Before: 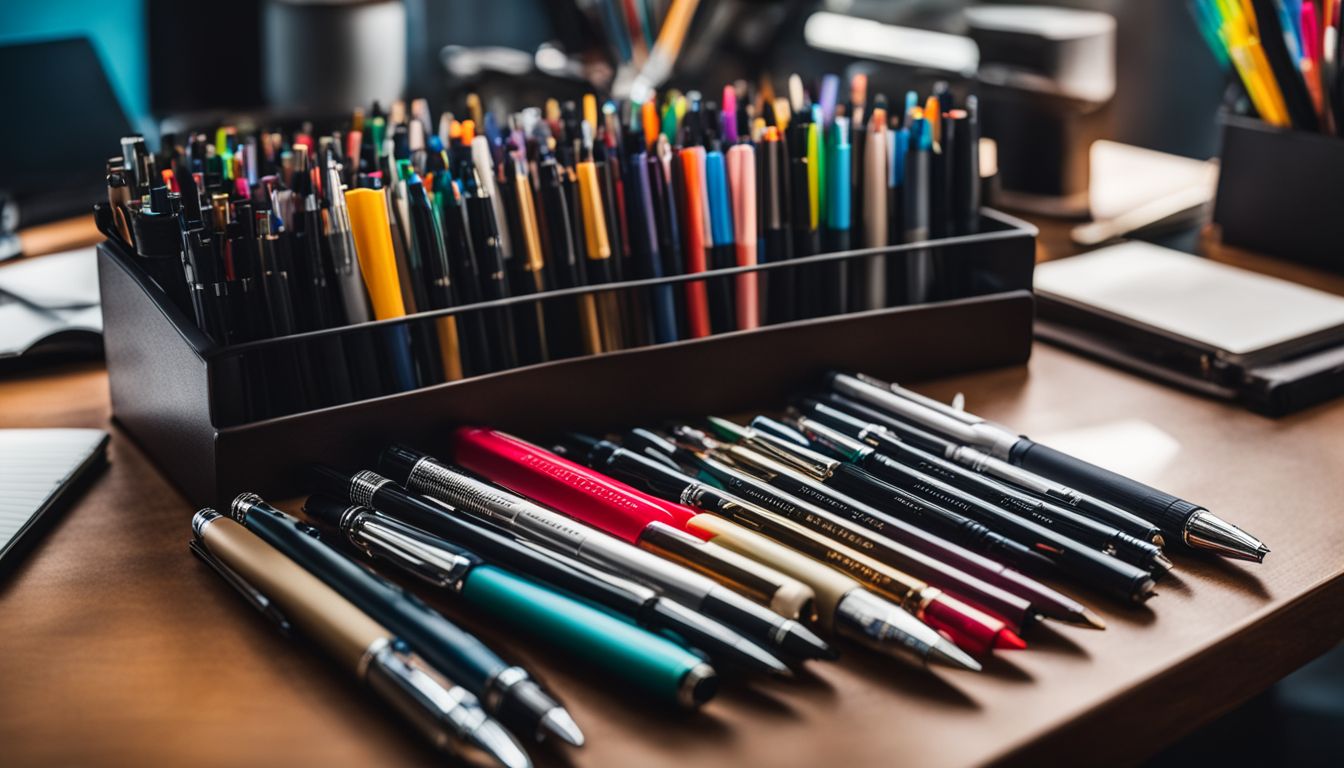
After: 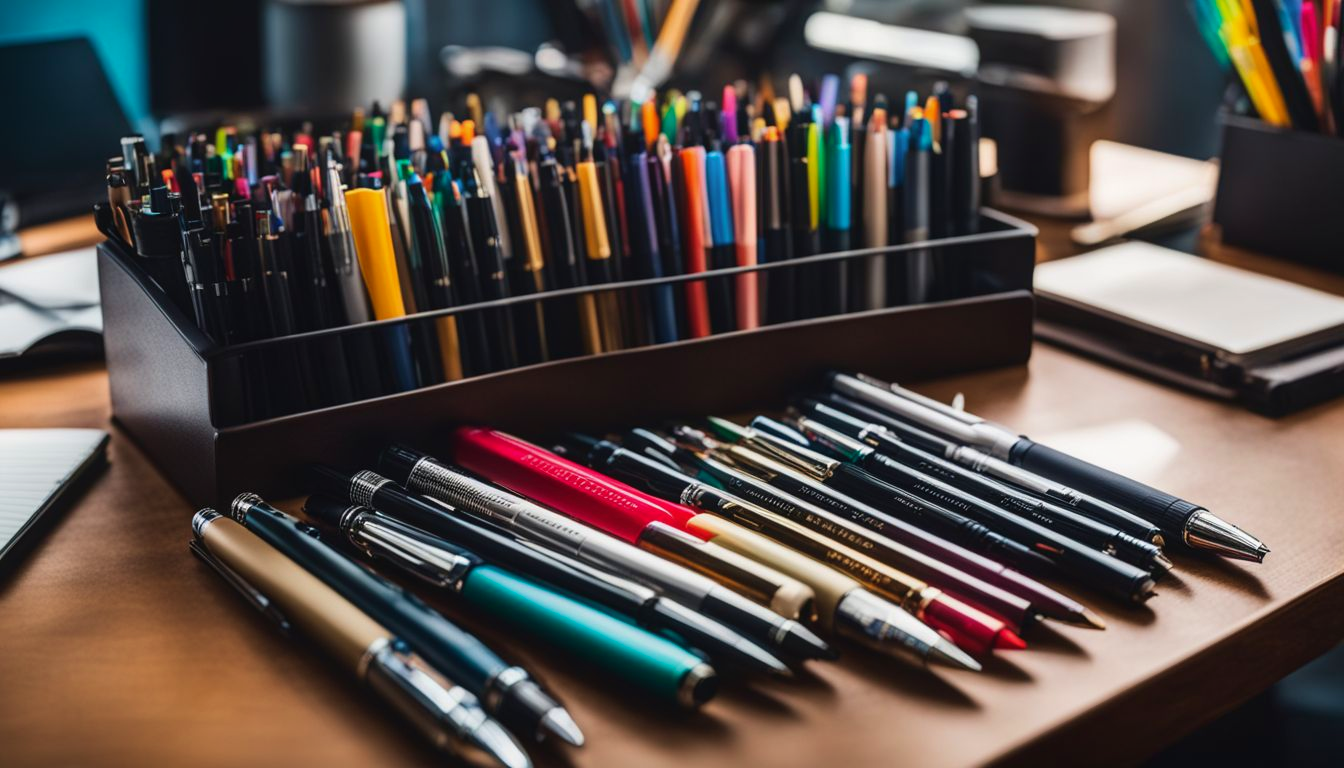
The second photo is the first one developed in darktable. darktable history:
velvia: on, module defaults
contrast equalizer: octaves 7, y [[0.6 ×6], [0.55 ×6], [0 ×6], [0 ×6], [0 ×6]], mix -0.2
